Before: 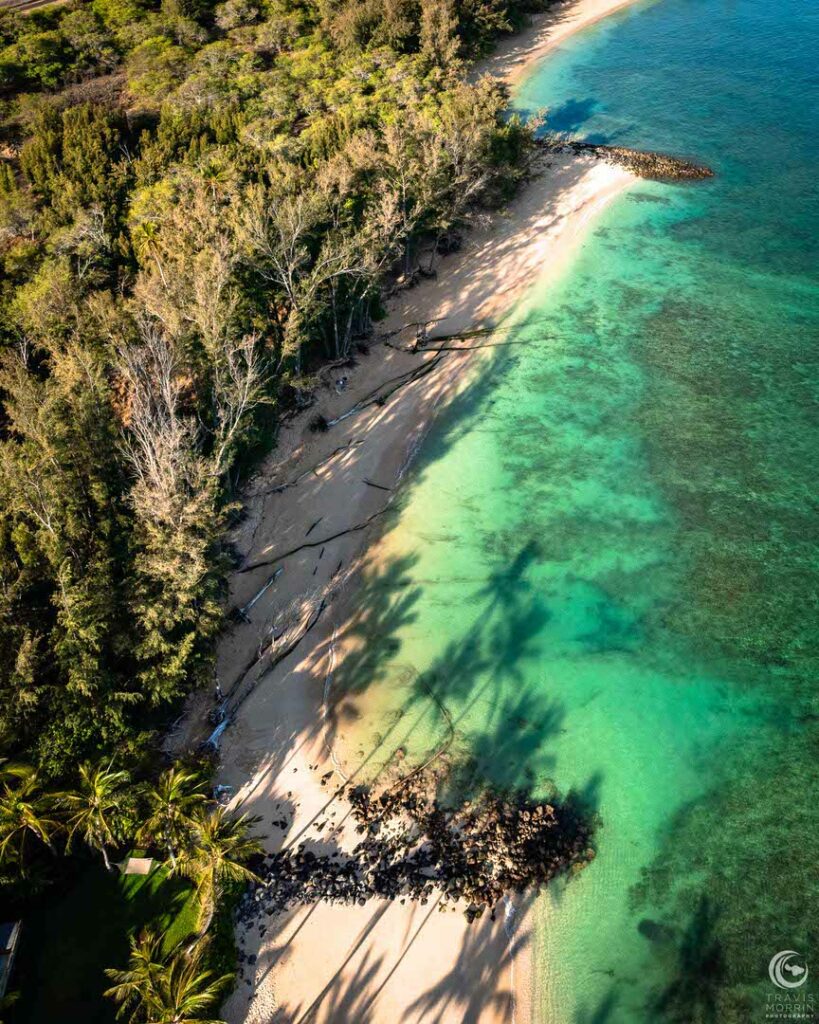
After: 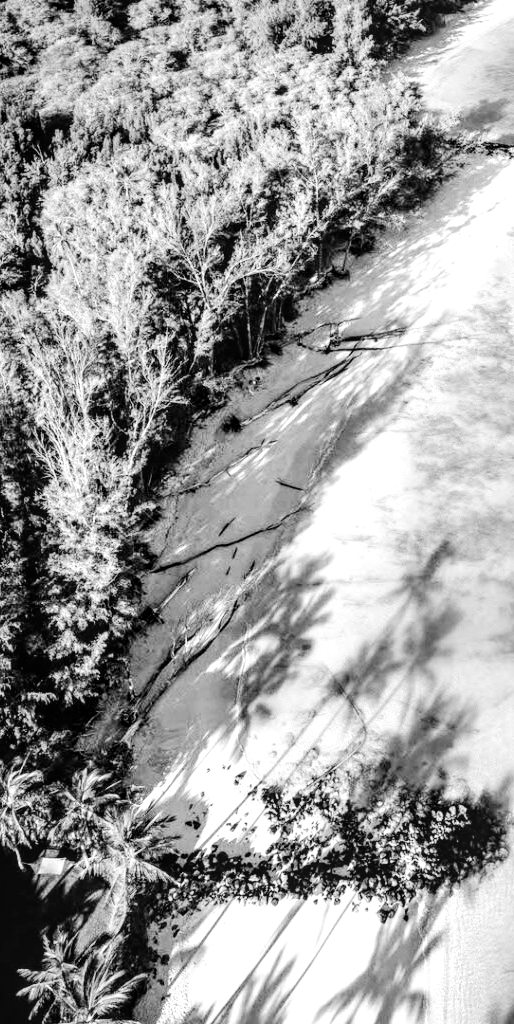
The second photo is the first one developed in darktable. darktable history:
local contrast: on, module defaults
crop: left 10.644%, right 26.528%
exposure: exposure 0.657 EV, compensate highlight preservation false
monochrome: on, module defaults
tone curve: curves: ch0 [(0, 0) (0.004, 0) (0.133, 0.071) (0.341, 0.453) (0.839, 0.922) (1, 1)], color space Lab, linked channels, preserve colors none
